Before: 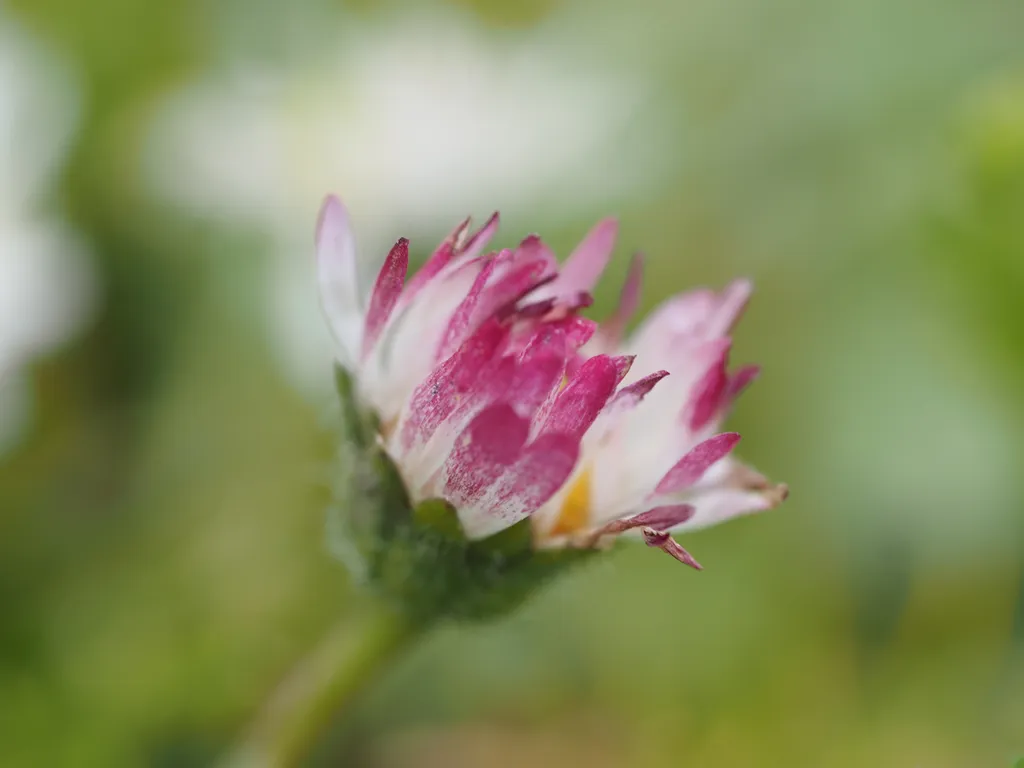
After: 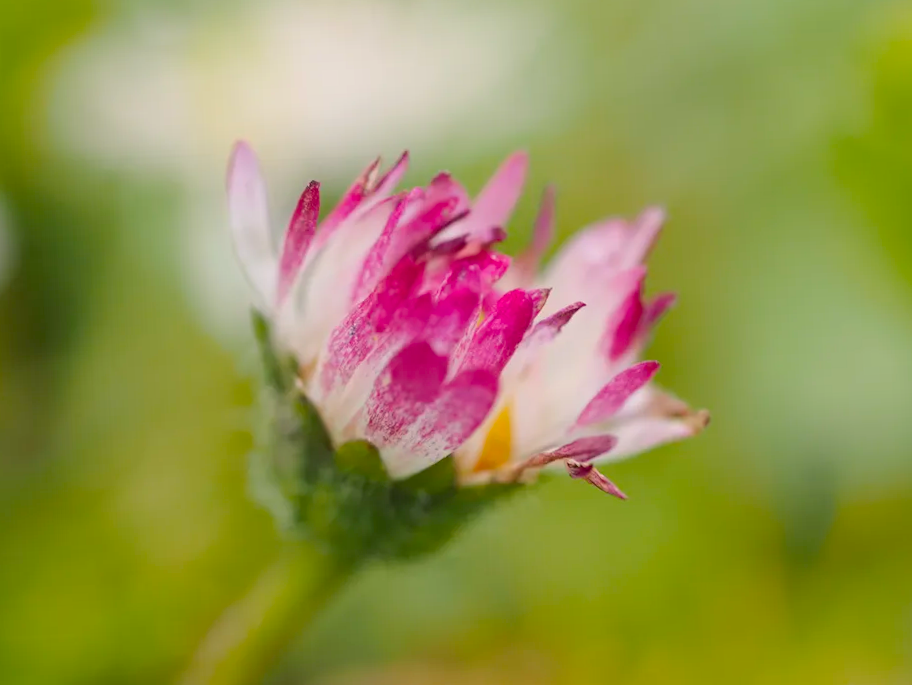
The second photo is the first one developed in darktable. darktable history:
color balance rgb: highlights gain › chroma 1.566%, highlights gain › hue 55.77°, perceptual saturation grading › global saturation 30.82%, perceptual brilliance grading › mid-tones 9.41%, perceptual brilliance grading › shadows 14.212%
crop and rotate: angle 2.49°, left 5.771%, top 5.707%
